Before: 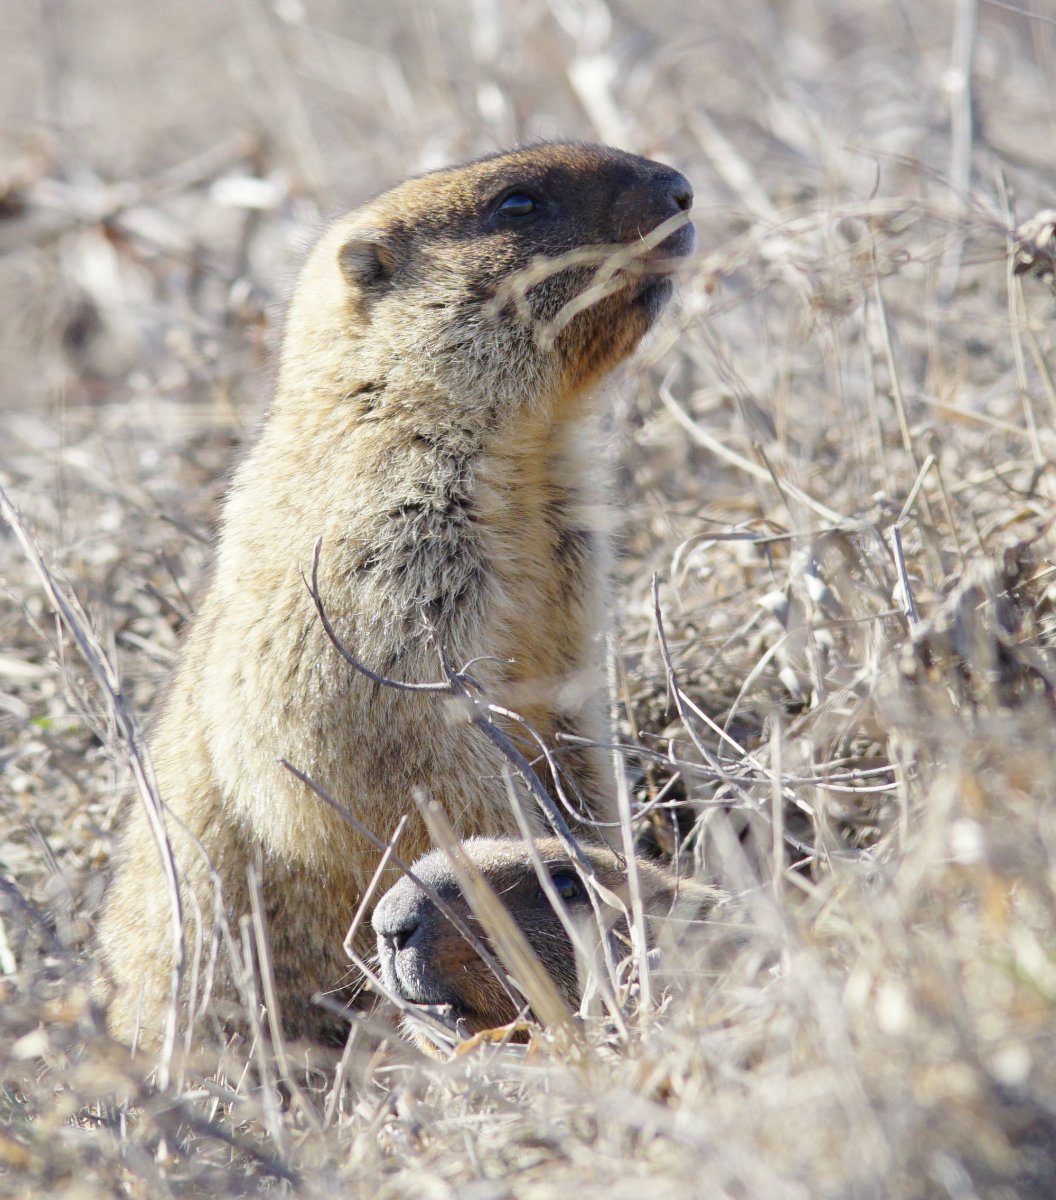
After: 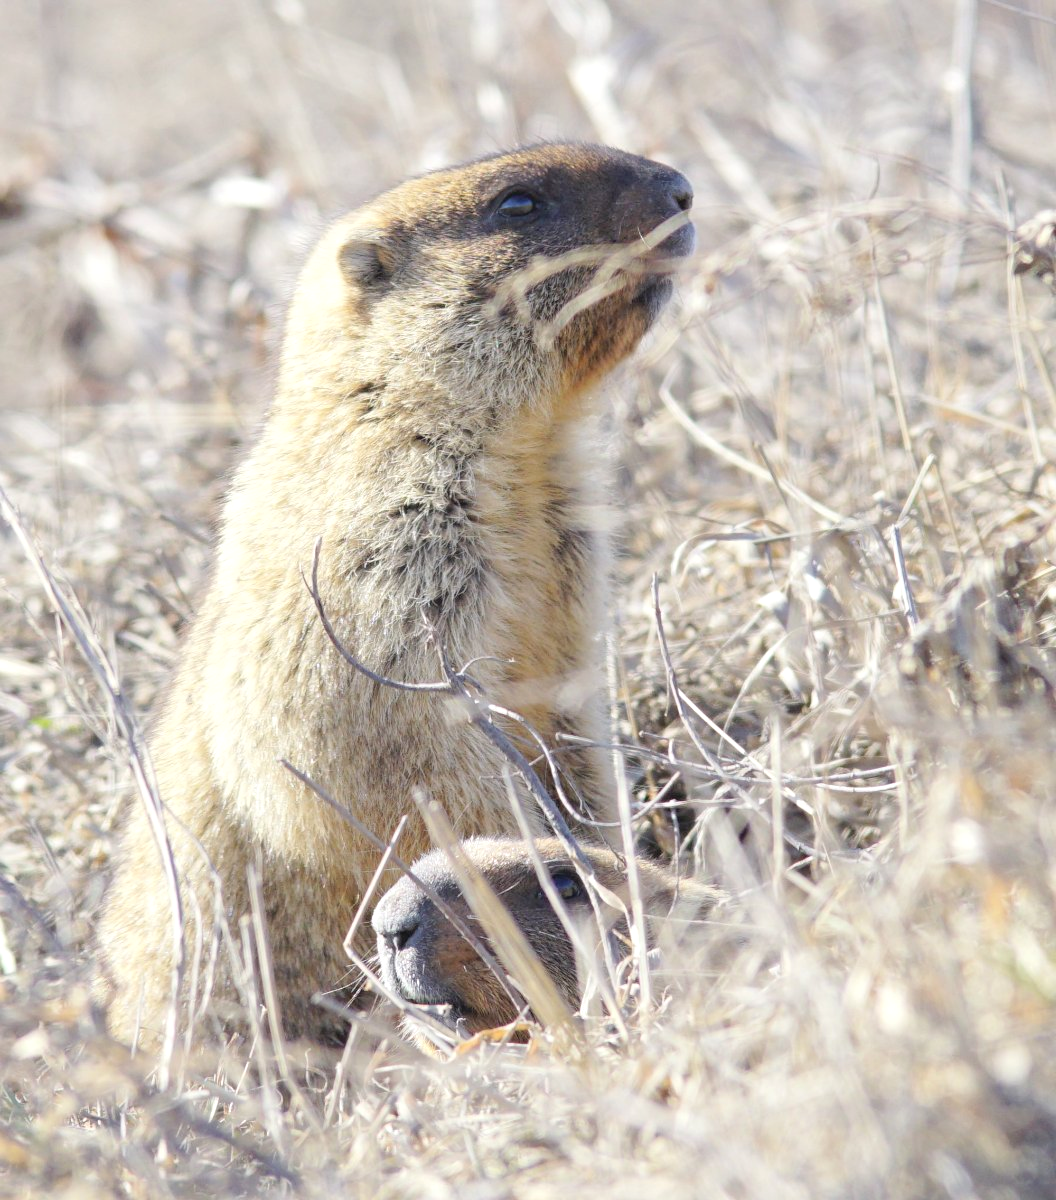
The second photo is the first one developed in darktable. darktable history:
contrast brightness saturation: brightness 0.142
exposure: exposure 0.208 EV, compensate highlight preservation false
